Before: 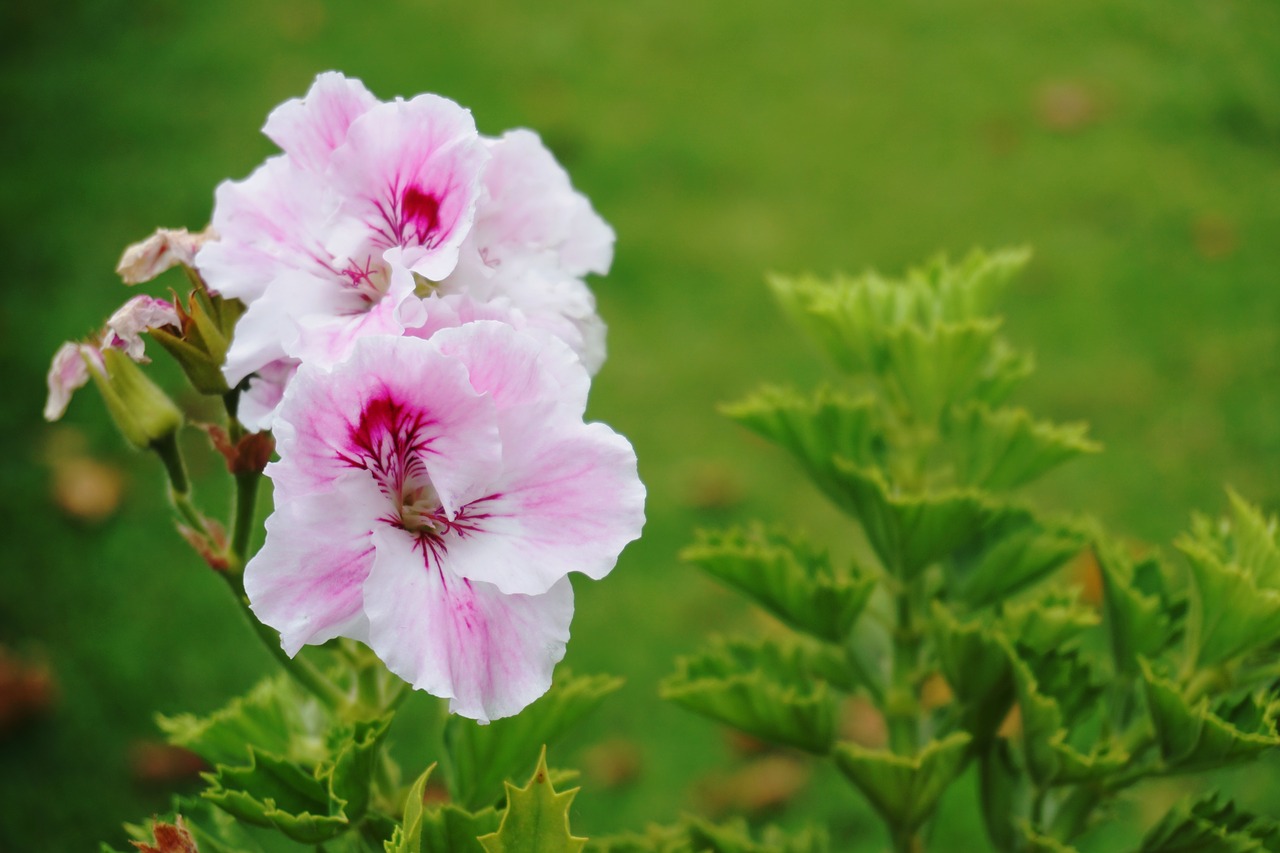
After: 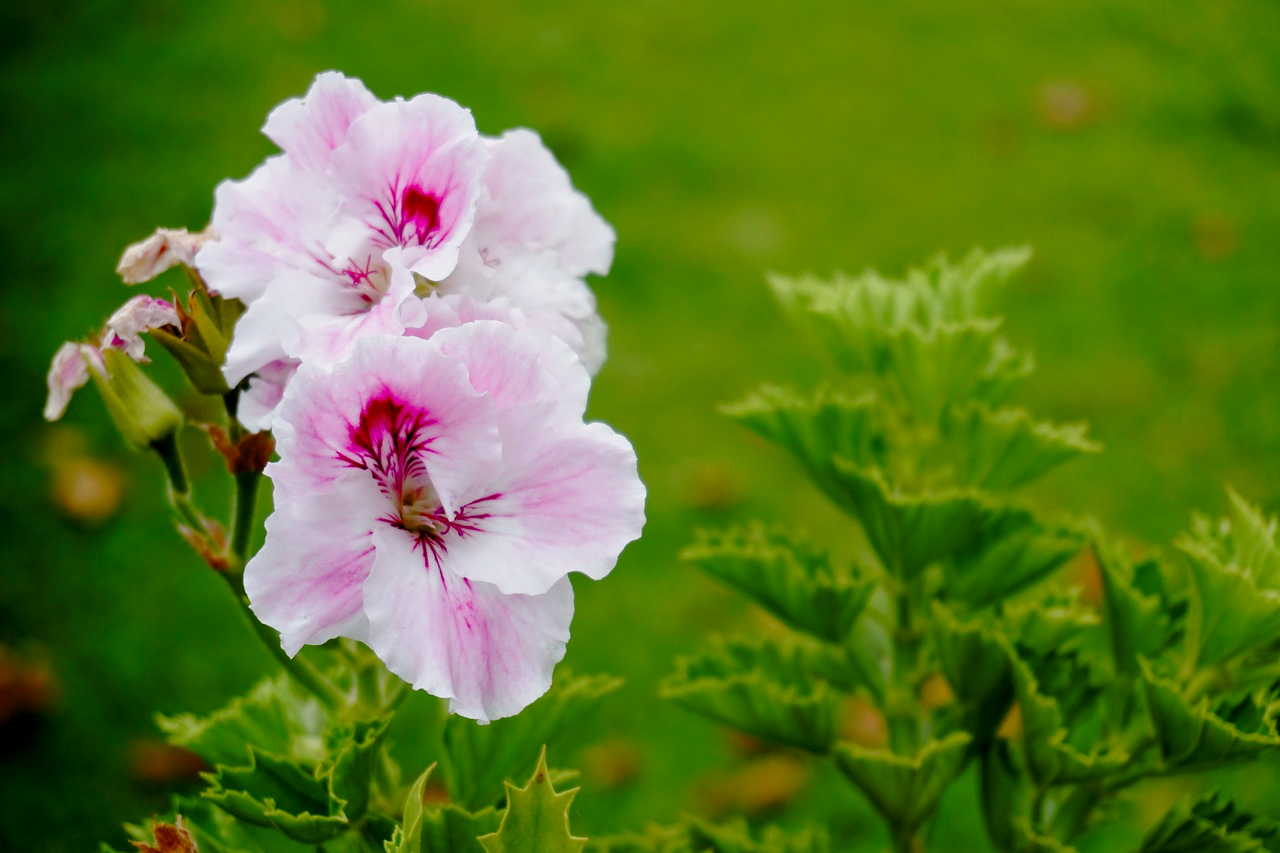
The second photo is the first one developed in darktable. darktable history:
color balance rgb: global offset › luminance -0.995%, perceptual saturation grading › global saturation 25.347%, perceptual saturation grading › highlights -50.141%, perceptual saturation grading › shadows 30.25%
